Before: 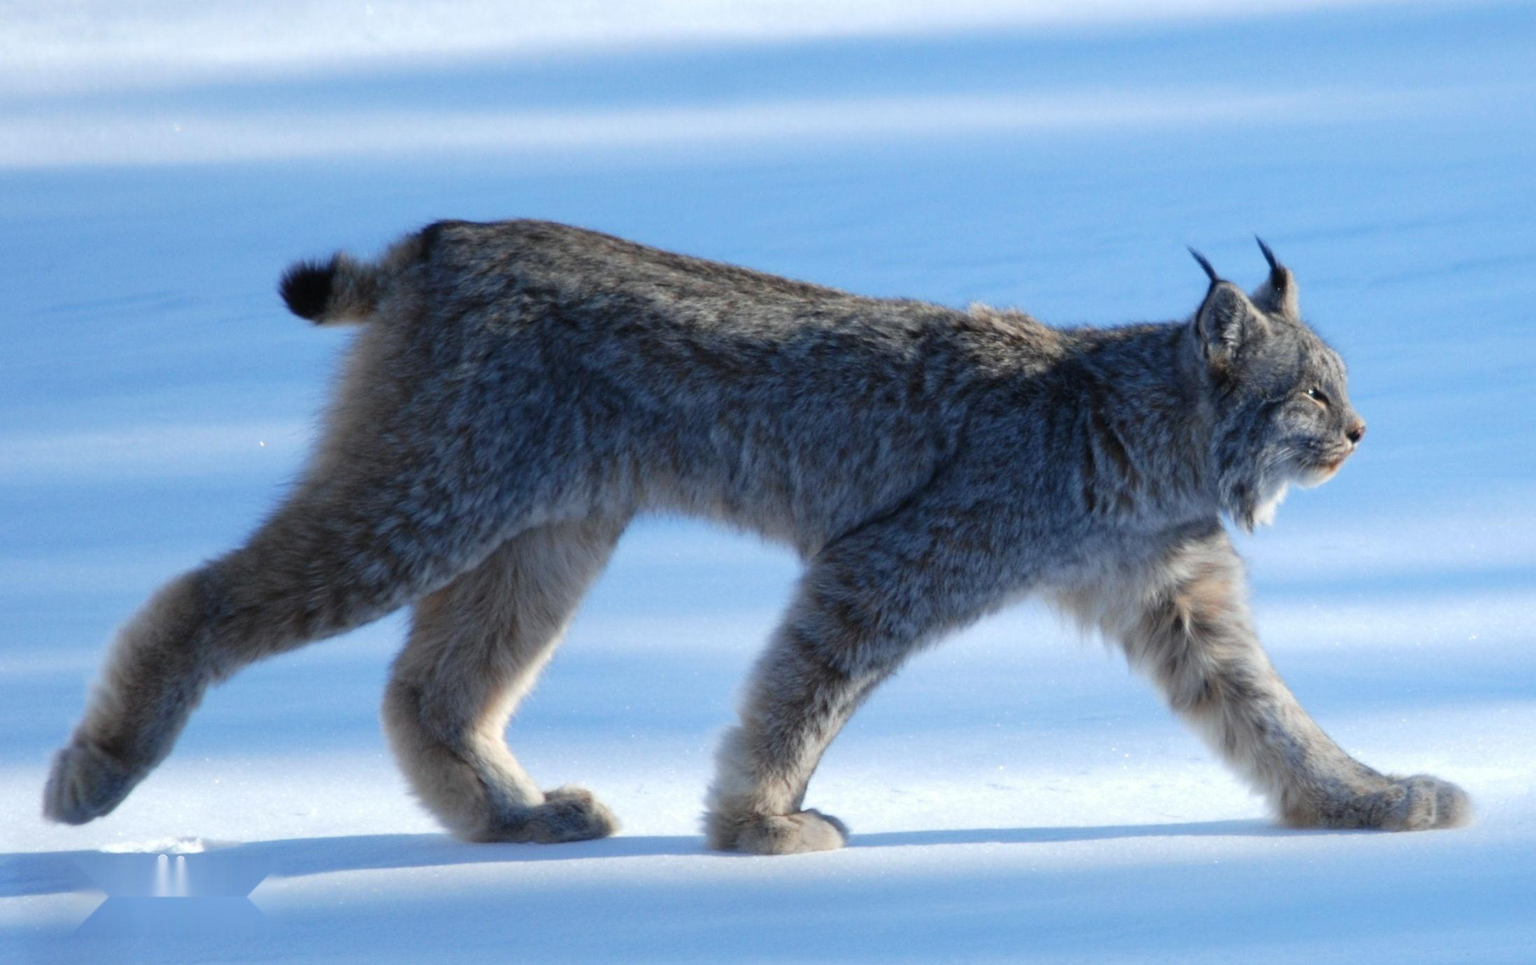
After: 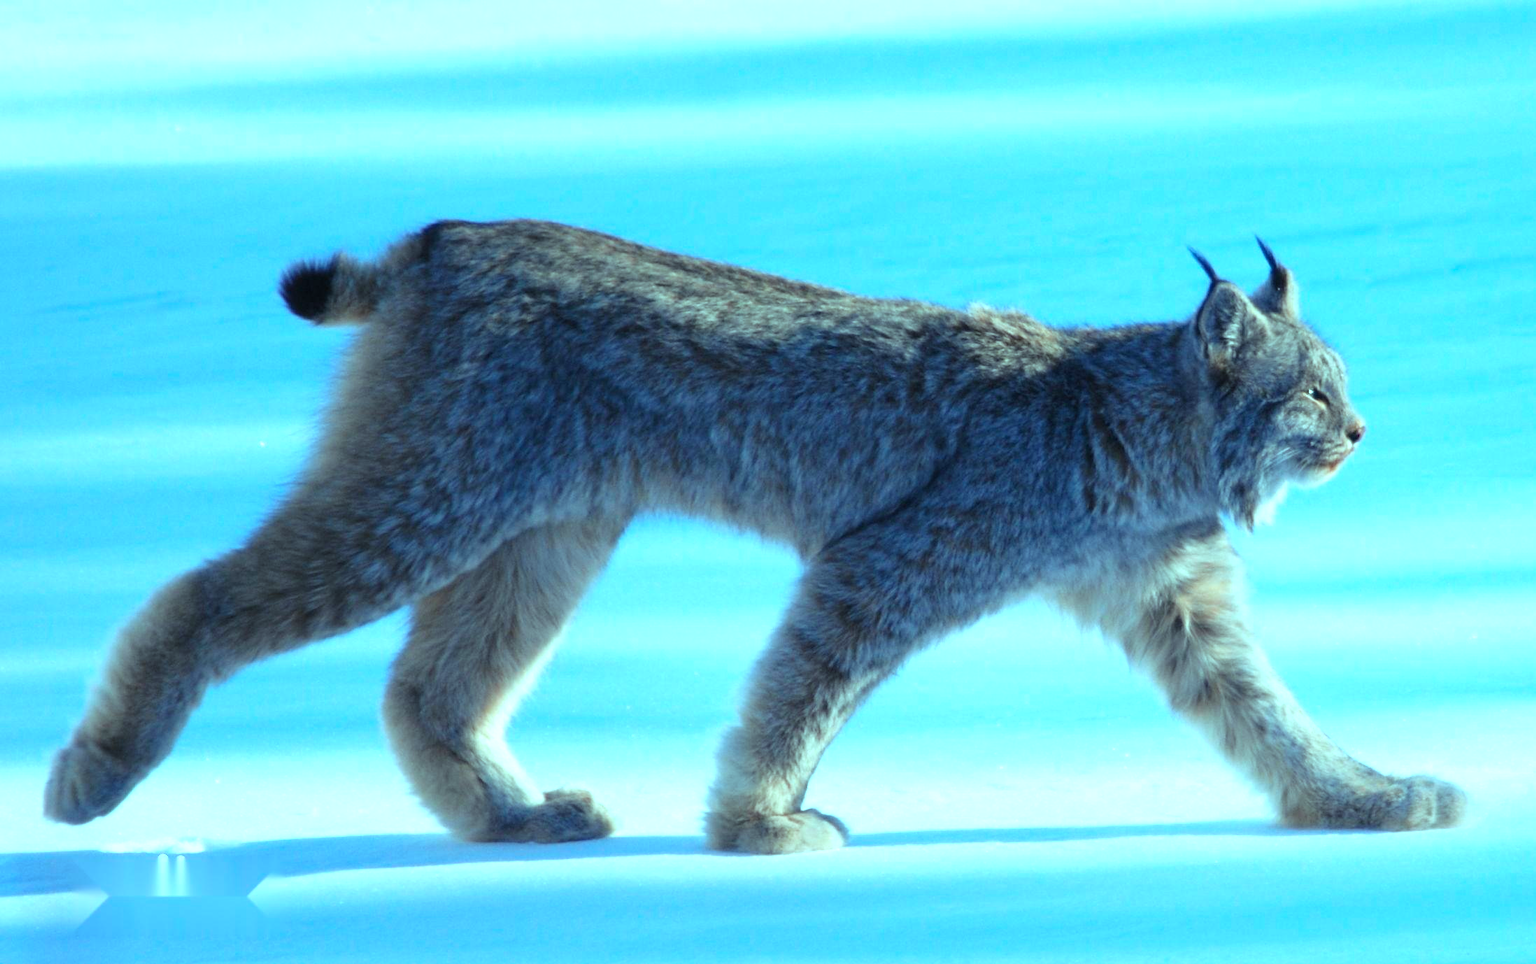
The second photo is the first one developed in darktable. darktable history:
color balance rgb: shadows lift › chroma 7.23%, shadows lift › hue 246.48°, highlights gain › chroma 5.38%, highlights gain › hue 196.93°, white fulcrum 1 EV
exposure: exposure 0.6 EV, compensate highlight preservation false
